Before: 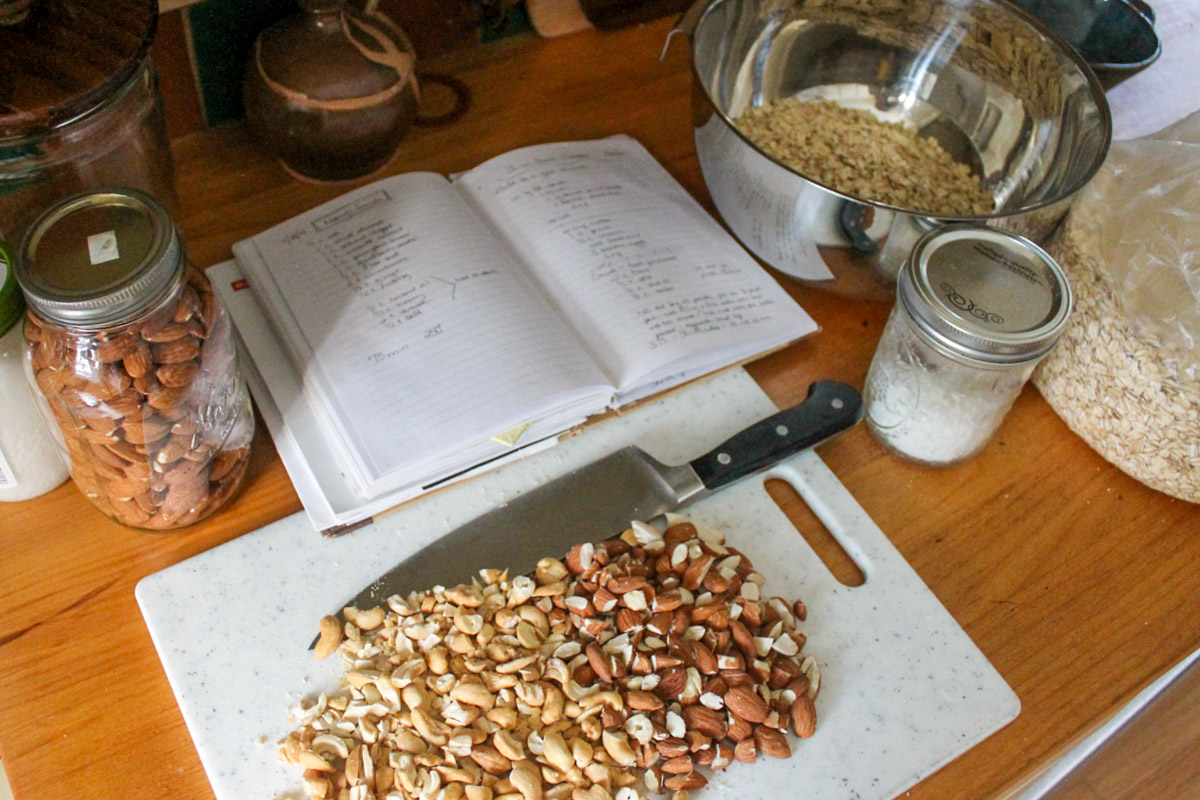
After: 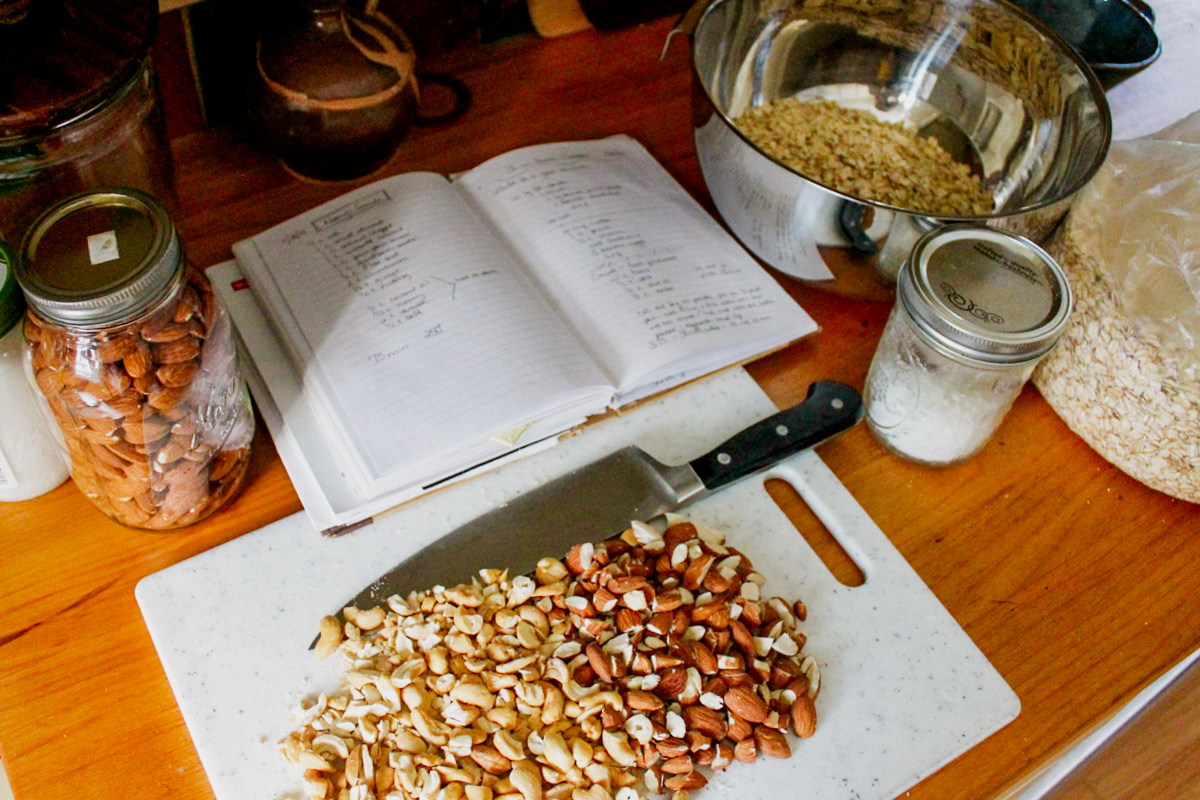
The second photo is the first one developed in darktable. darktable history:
filmic rgb: middle gray luminance 12.71%, black relative exposure -10.13 EV, white relative exposure 3.47 EV, target black luminance 0%, hardness 5.68, latitude 45.11%, contrast 1.224, highlights saturation mix 6.29%, shadows ↔ highlights balance 26.81%, preserve chrominance no, color science v4 (2020), contrast in shadows soft
